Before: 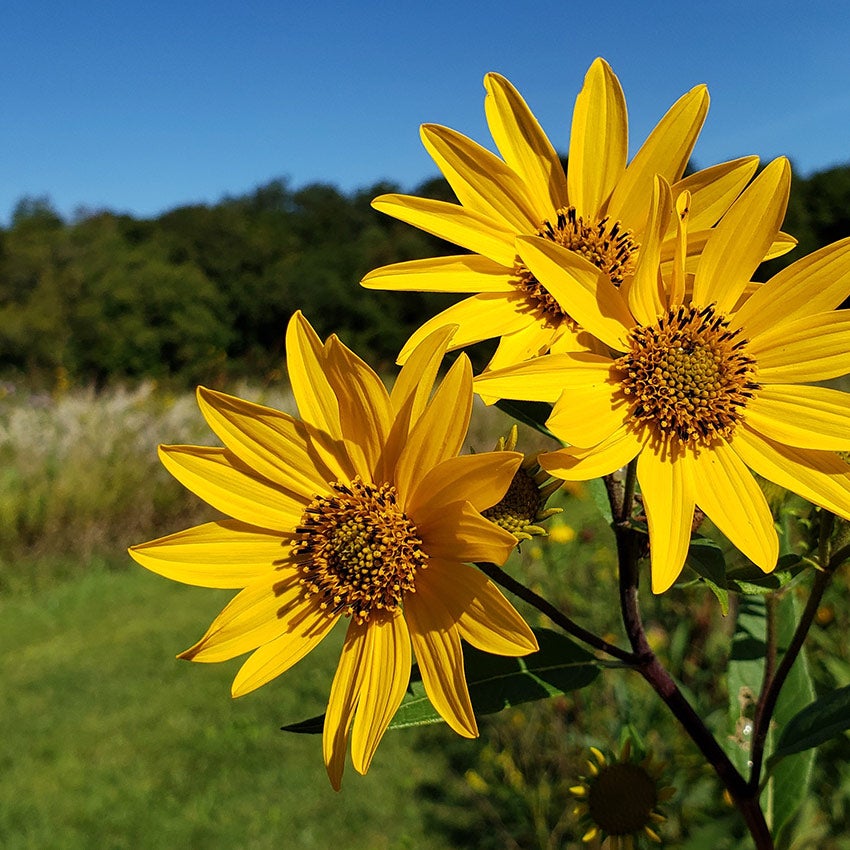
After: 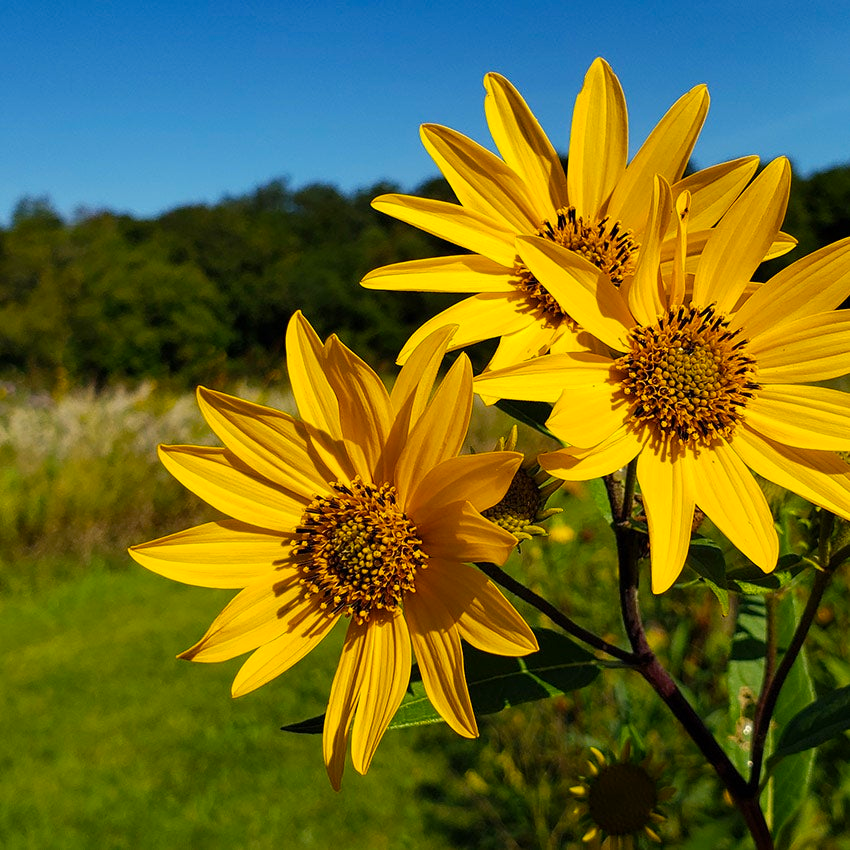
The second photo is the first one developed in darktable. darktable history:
color balance rgb: highlights gain › chroma 2.994%, highlights gain › hue 77.2°, global offset › hue 171.73°, perceptual saturation grading › global saturation 25.256%
